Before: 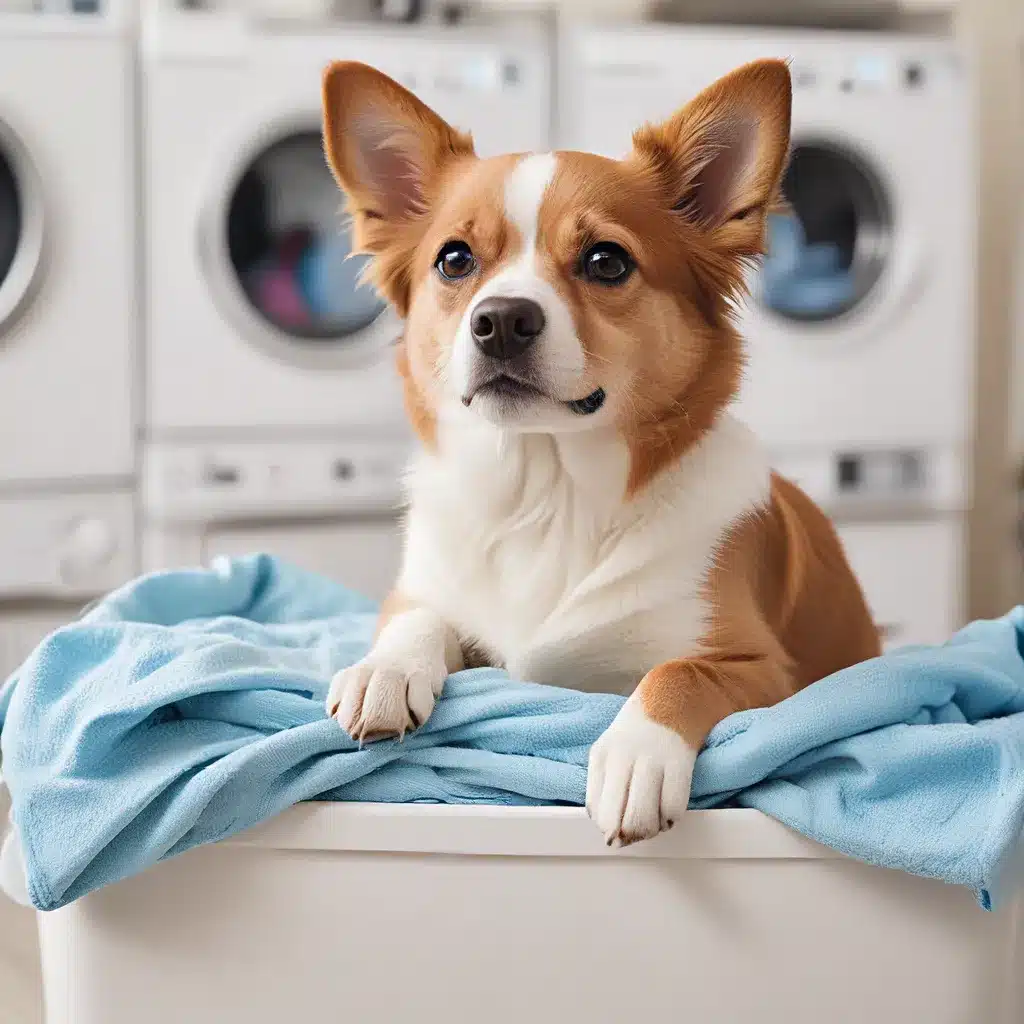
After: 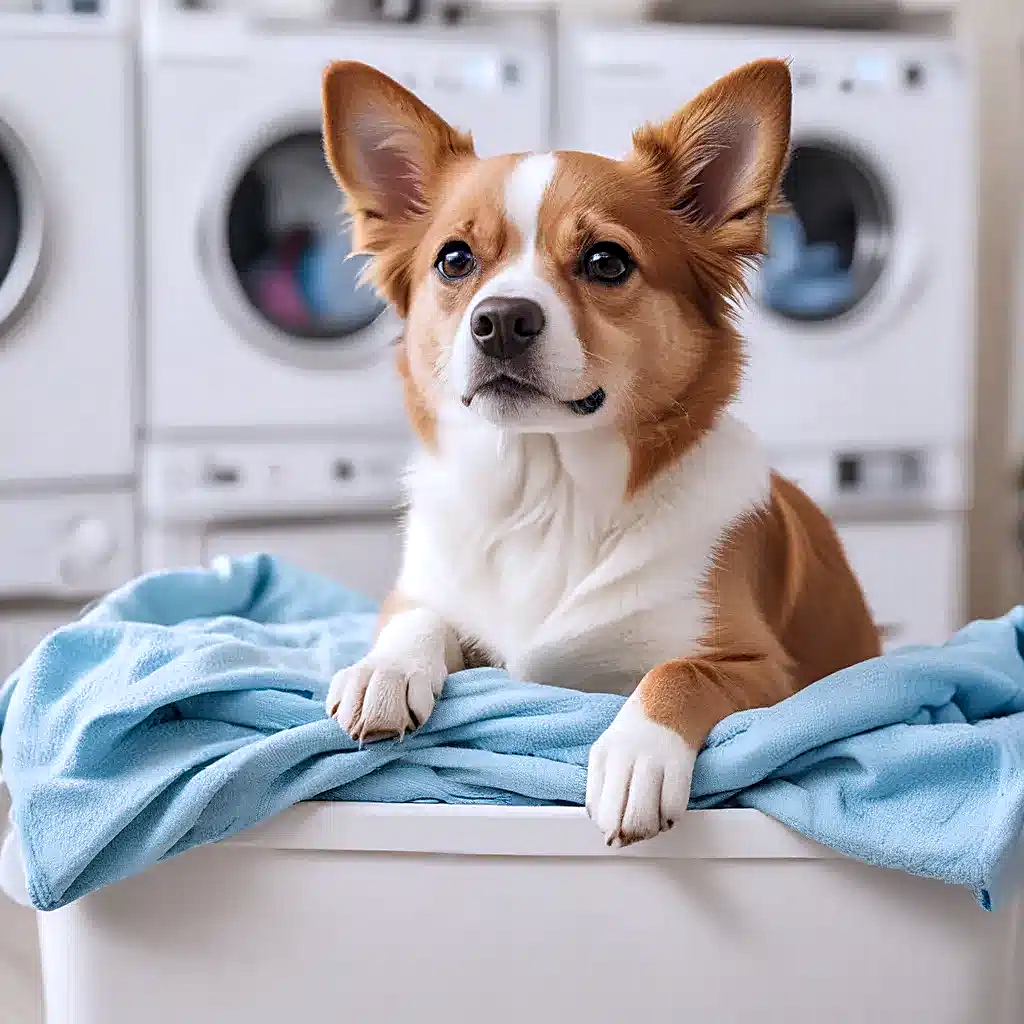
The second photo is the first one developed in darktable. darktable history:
sharpen: radius 1.853, amount 0.41, threshold 1.544
local contrast: detail 130%
color calibration: illuminant as shot in camera, x 0.358, y 0.373, temperature 4628.91 K
